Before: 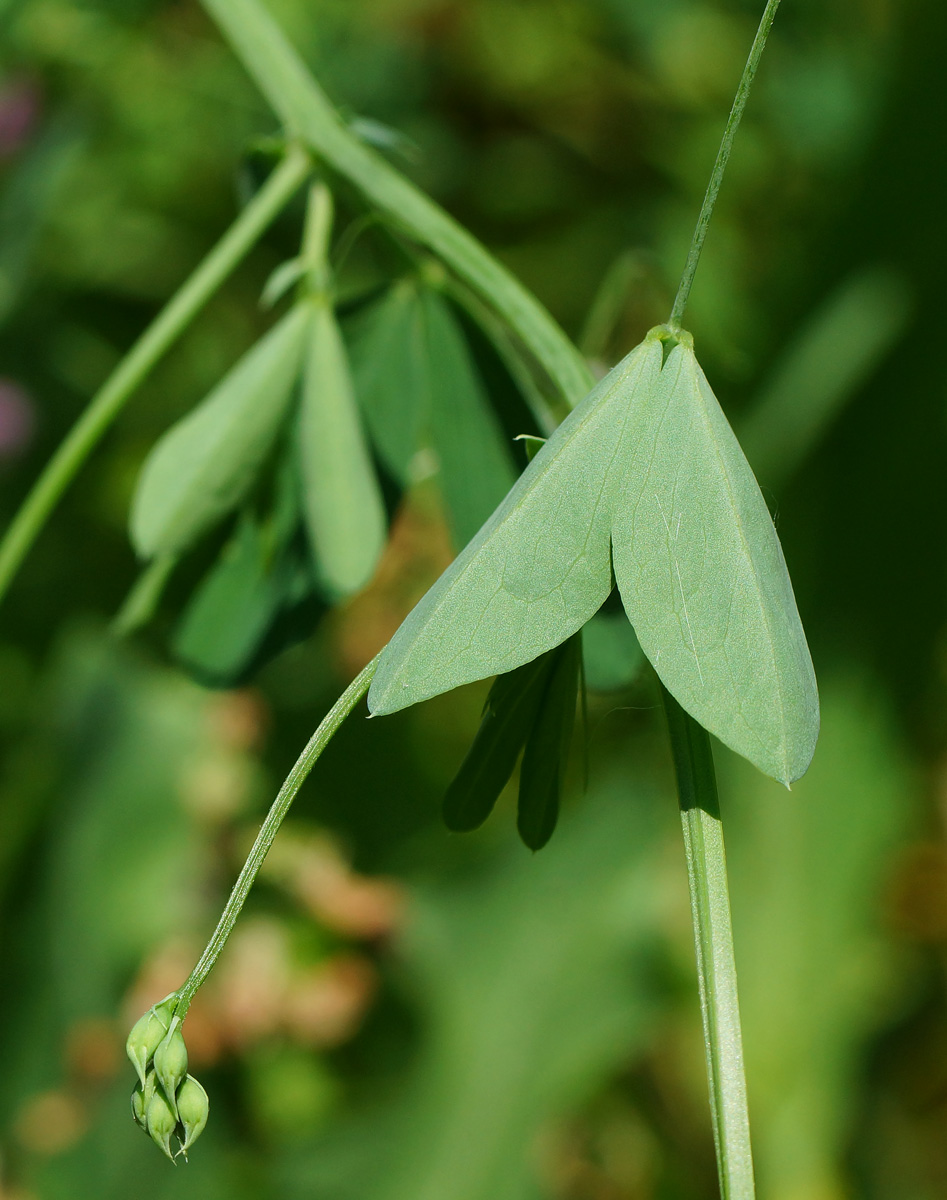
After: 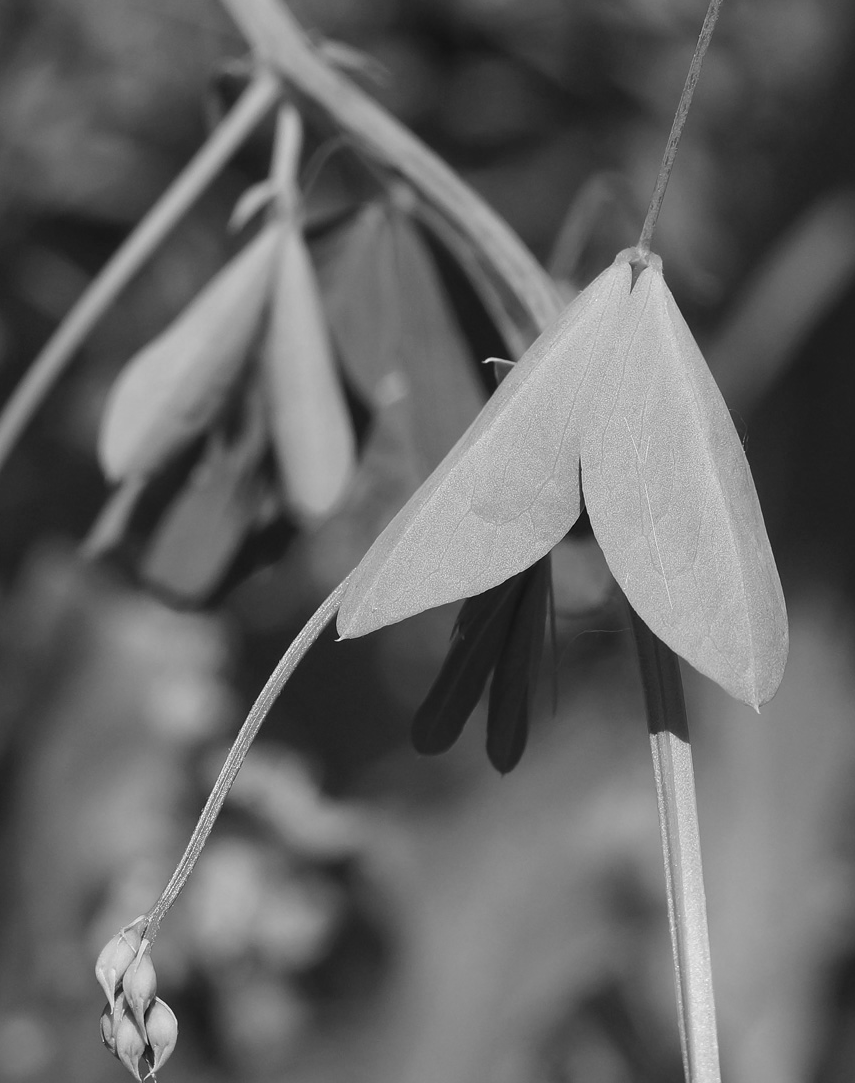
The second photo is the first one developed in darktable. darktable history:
white balance: red 1.004, blue 1.024
monochrome: a 1.94, b -0.638
crop: left 3.305%, top 6.436%, right 6.389%, bottom 3.258%
